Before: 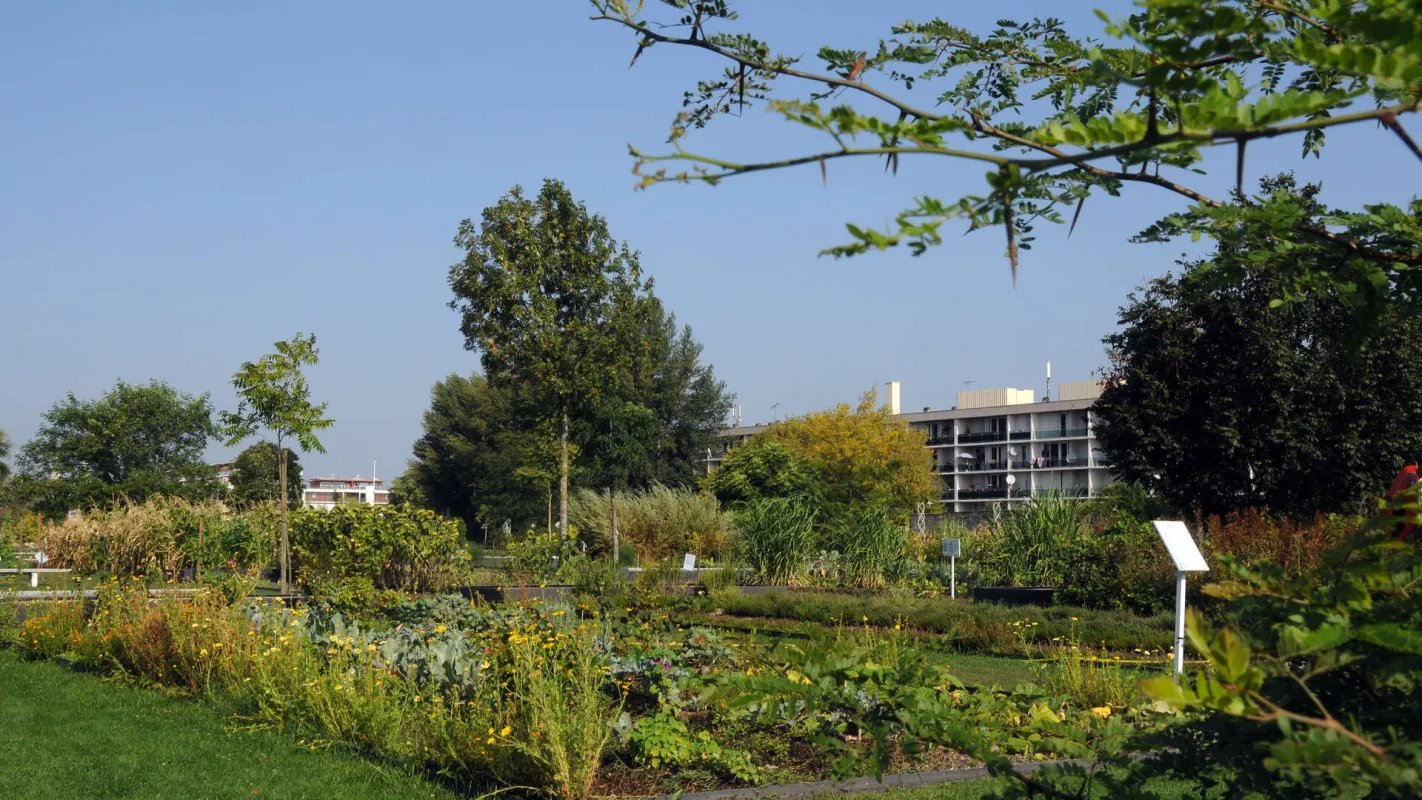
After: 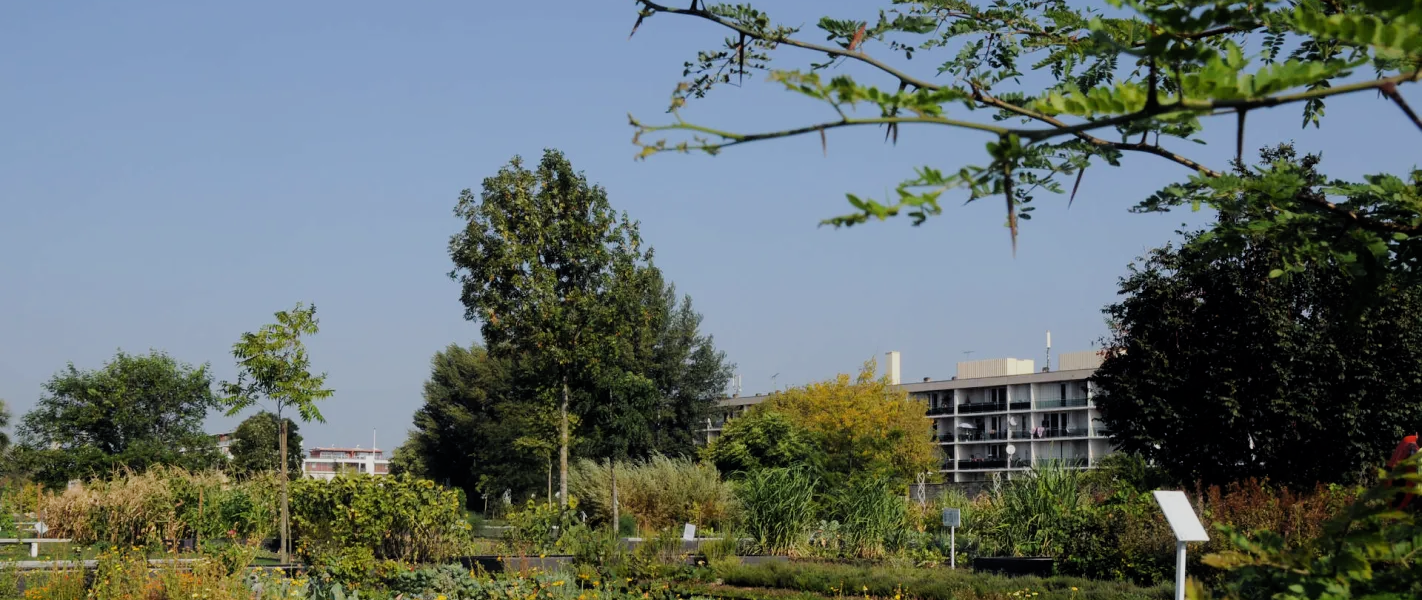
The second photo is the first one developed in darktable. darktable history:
crop: top 3.857%, bottom 21.132%
filmic rgb: hardness 4.17
